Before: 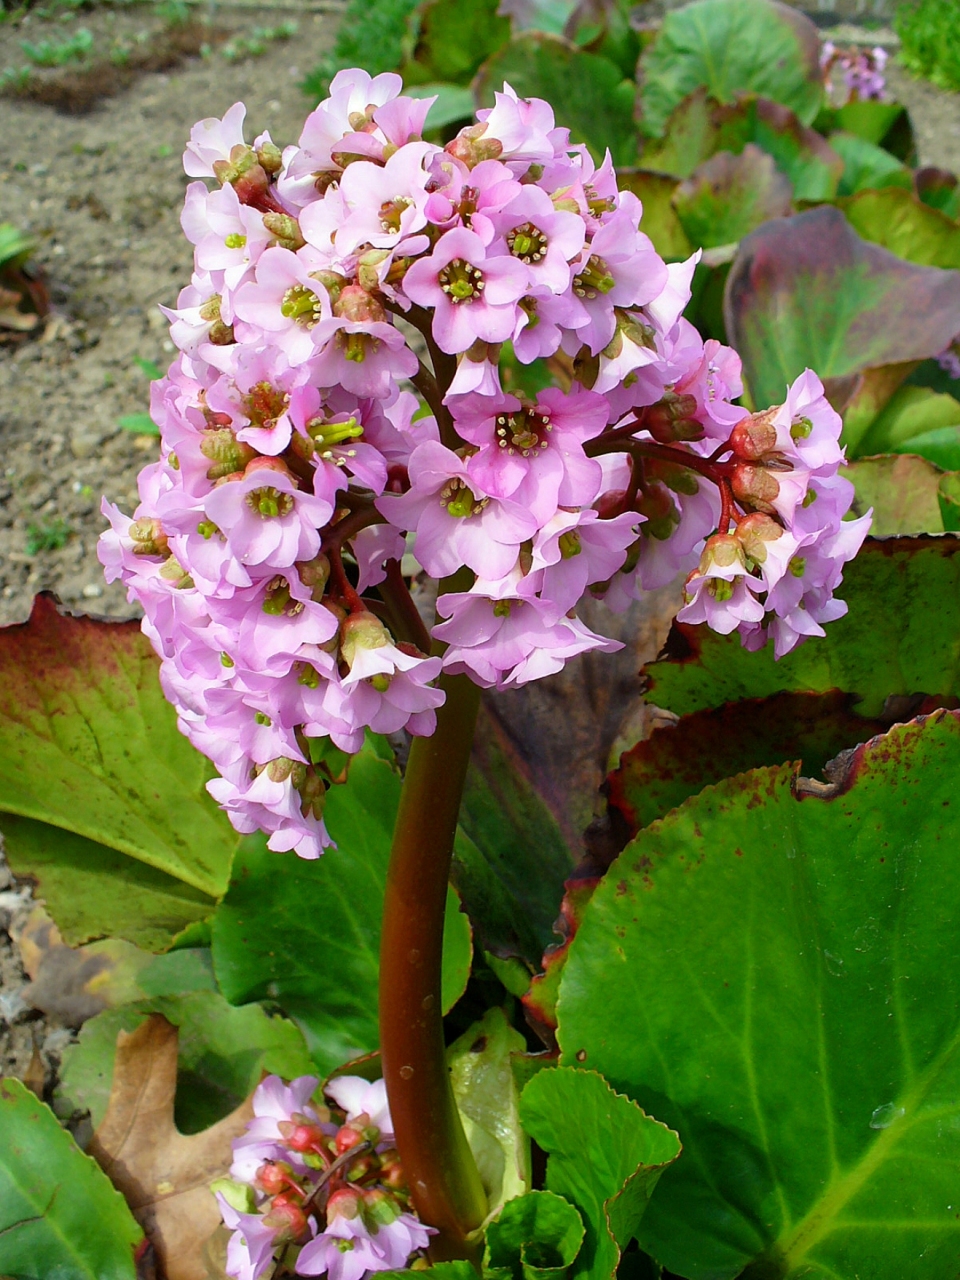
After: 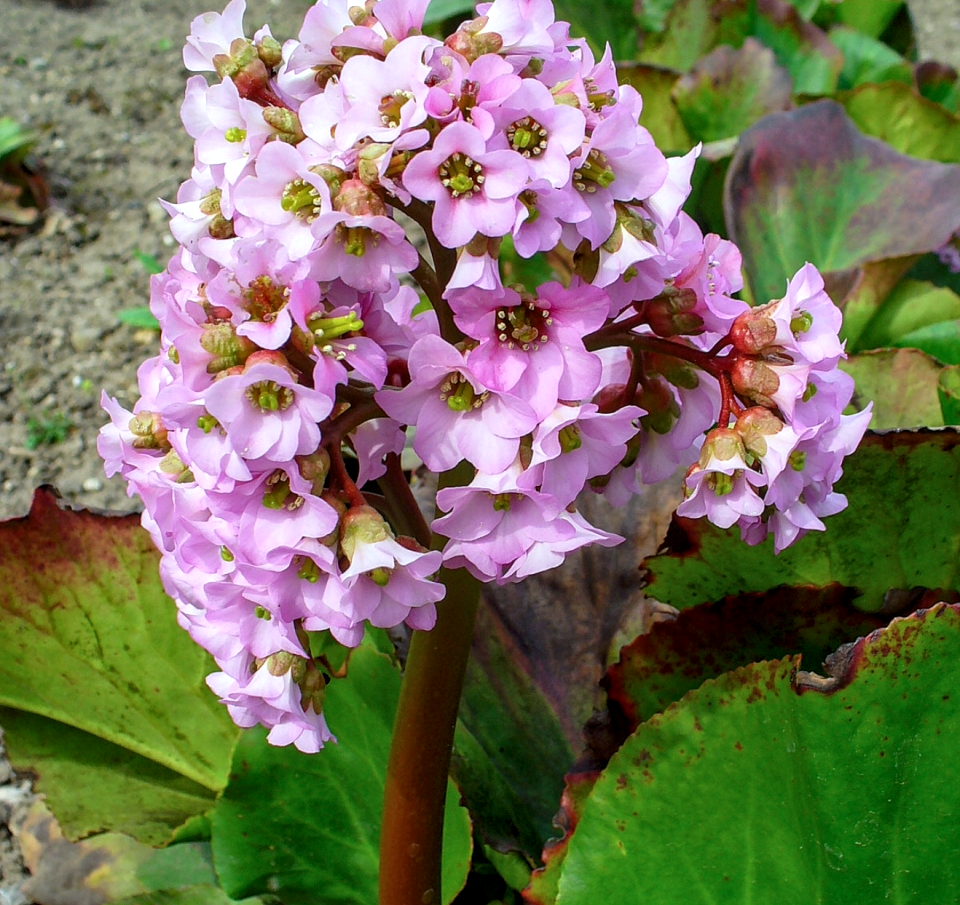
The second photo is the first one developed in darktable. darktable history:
crop and rotate: top 8.293%, bottom 20.996%
local contrast: on, module defaults
color calibration: x 0.355, y 0.367, temperature 4700.38 K
